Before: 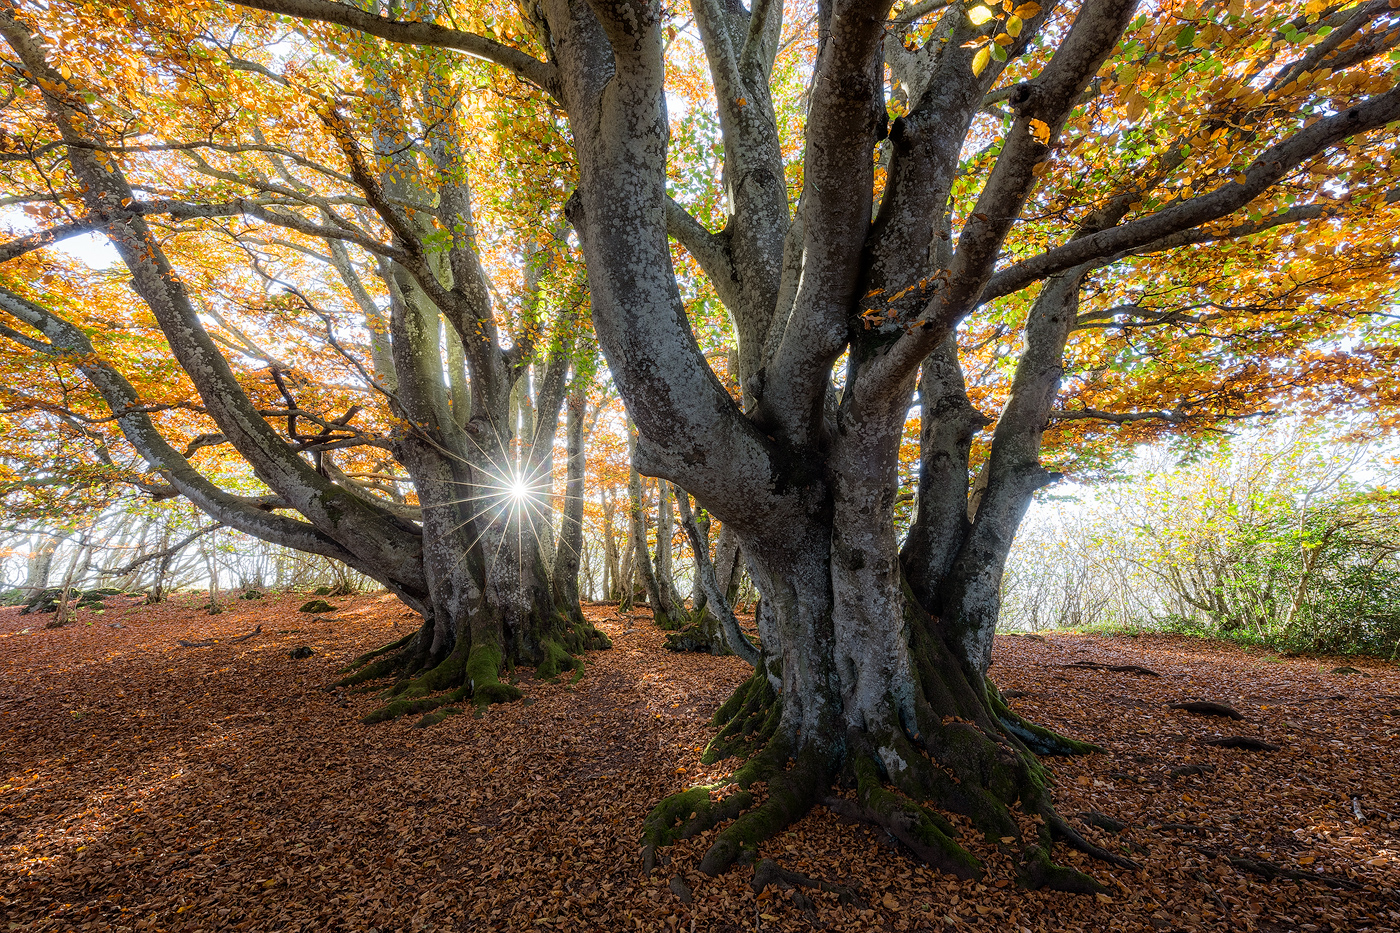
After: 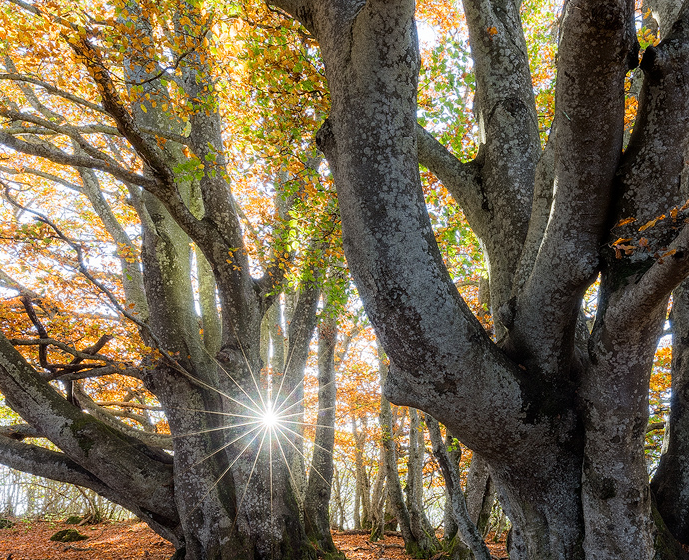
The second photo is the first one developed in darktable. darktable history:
crop: left 17.835%, top 7.675%, right 32.881%, bottom 32.213%
grain: coarseness 0.09 ISO, strength 40%
